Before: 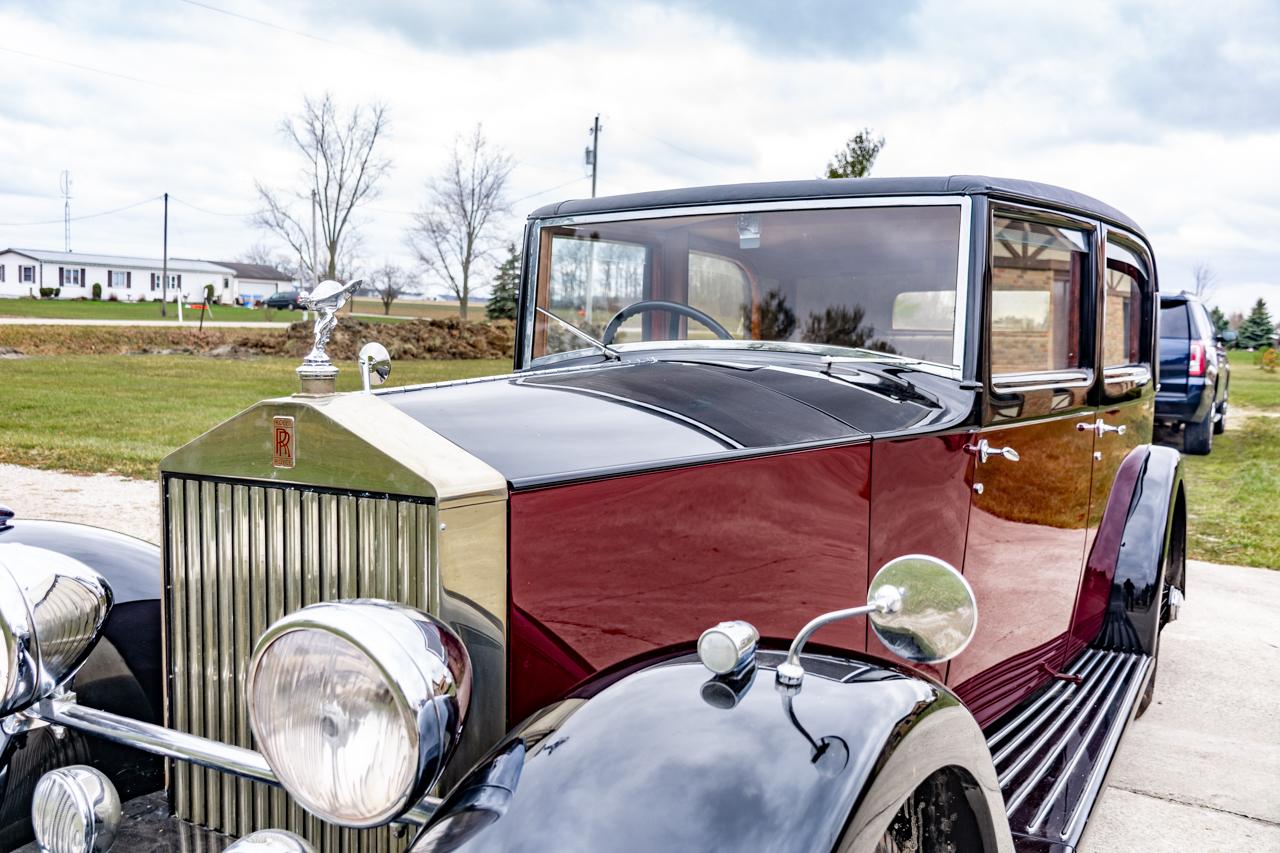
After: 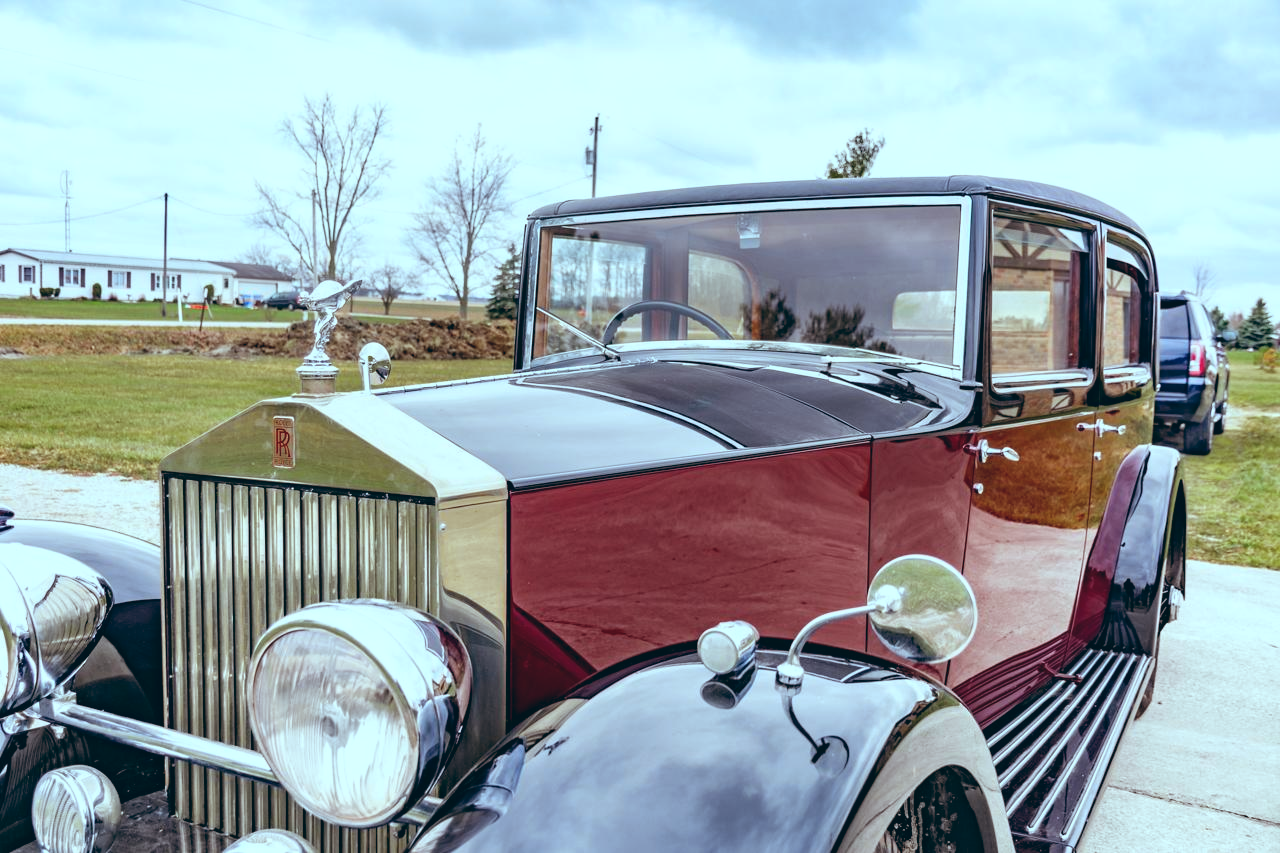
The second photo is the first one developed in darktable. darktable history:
color balance: lift [1.003, 0.993, 1.001, 1.007], gamma [1.018, 1.072, 0.959, 0.928], gain [0.974, 0.873, 1.031, 1.127]
